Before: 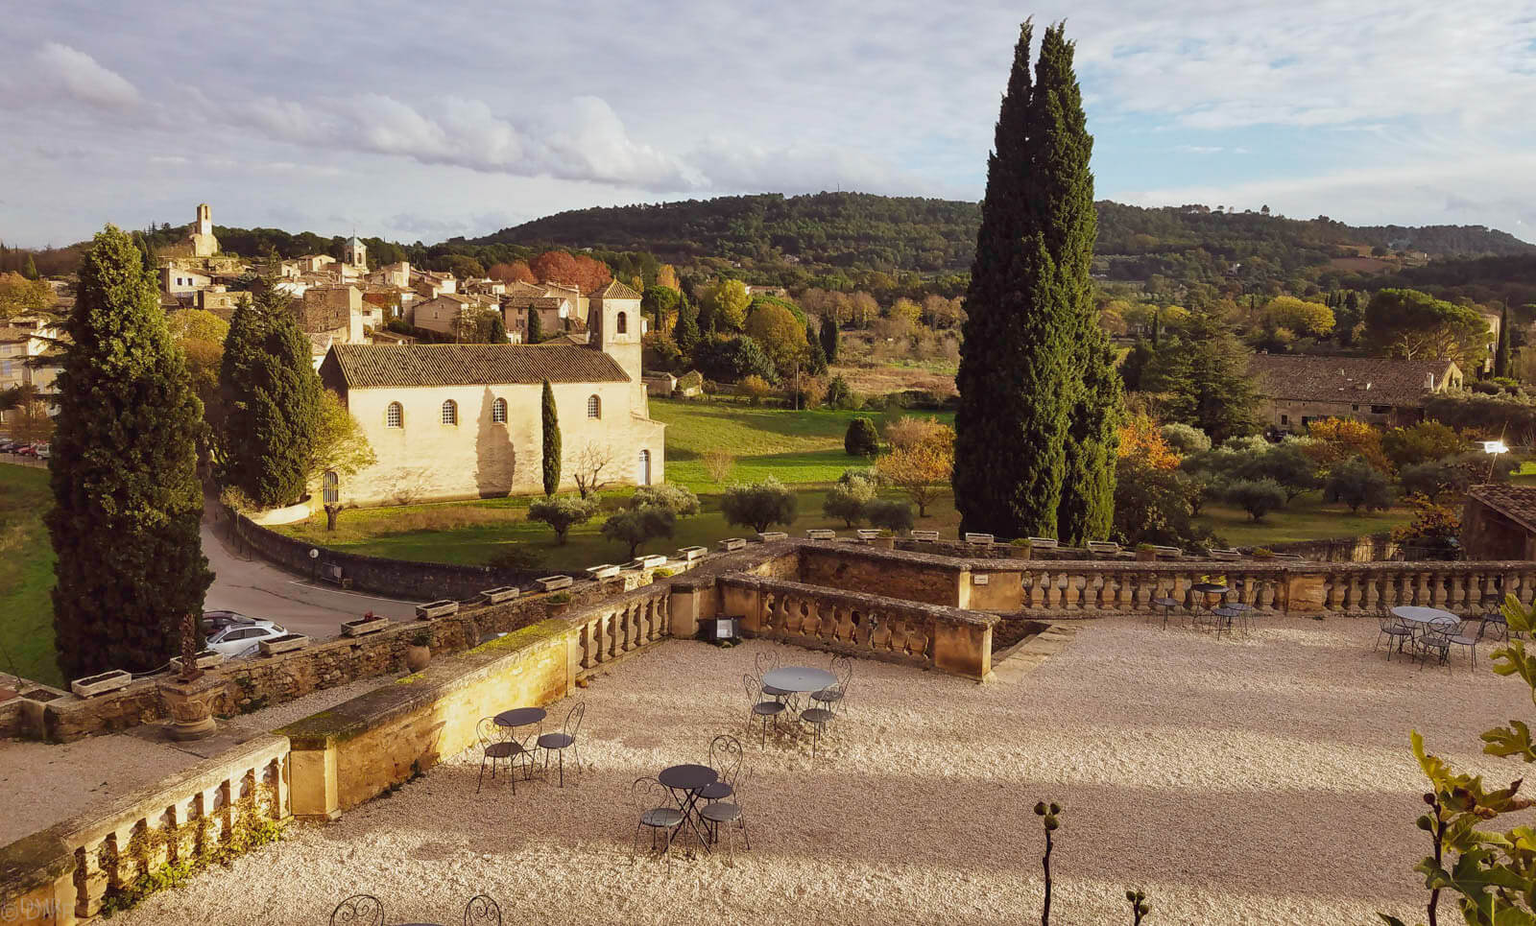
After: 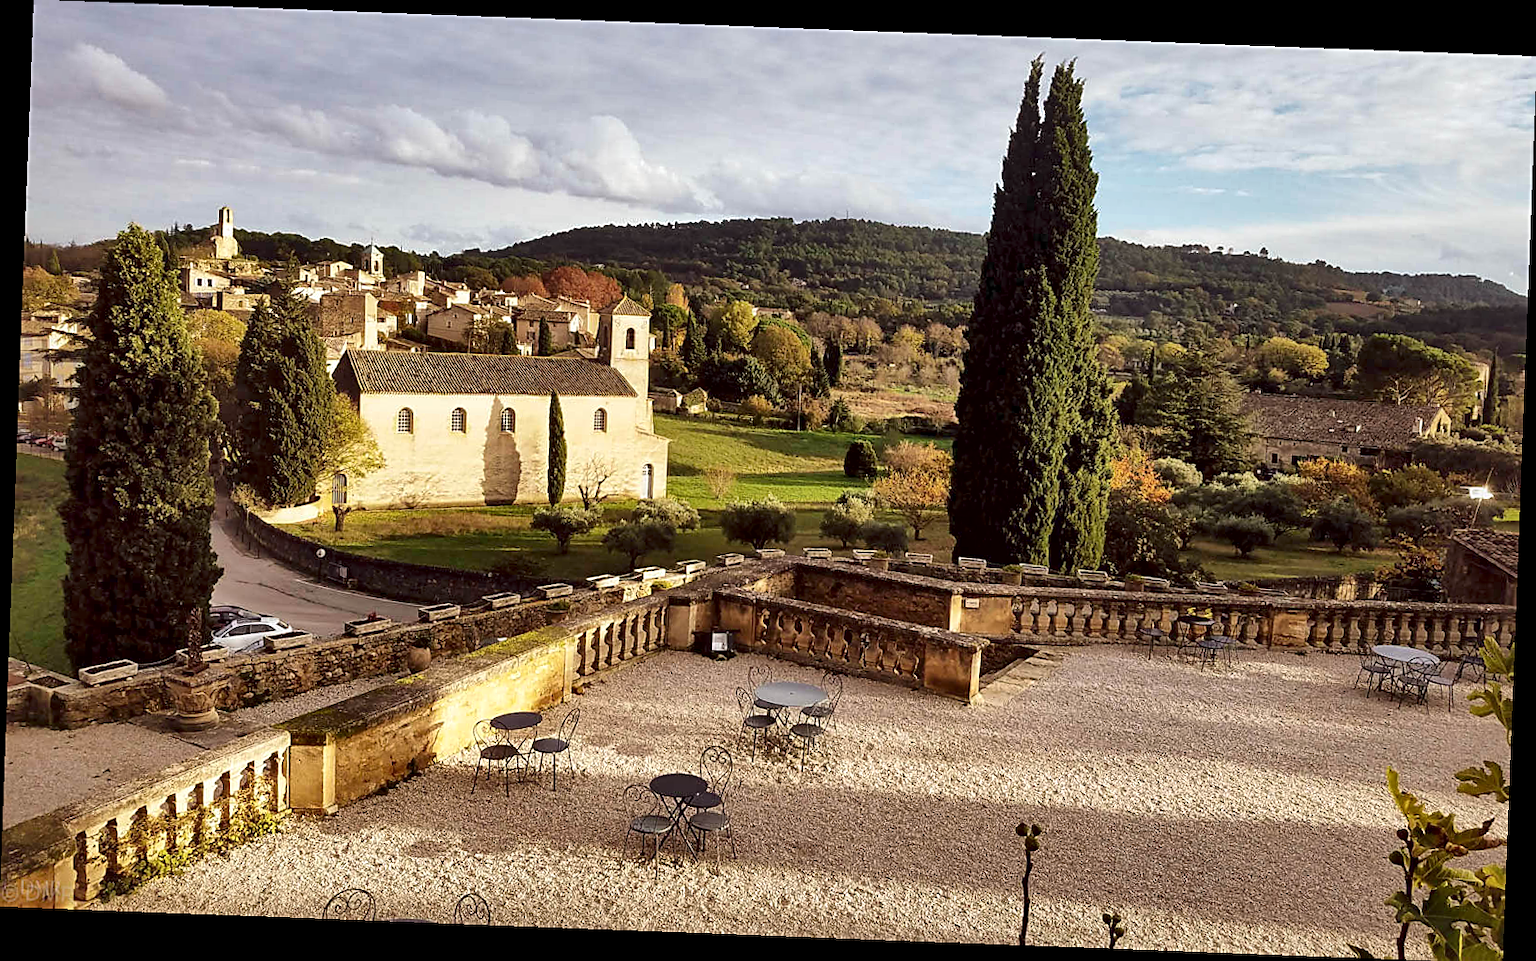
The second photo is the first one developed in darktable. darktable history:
local contrast: mode bilateral grid, contrast 70, coarseness 75, detail 180%, midtone range 0.2
sharpen: on, module defaults
rotate and perspective: rotation 2.17°, automatic cropping off
tone equalizer: on, module defaults
